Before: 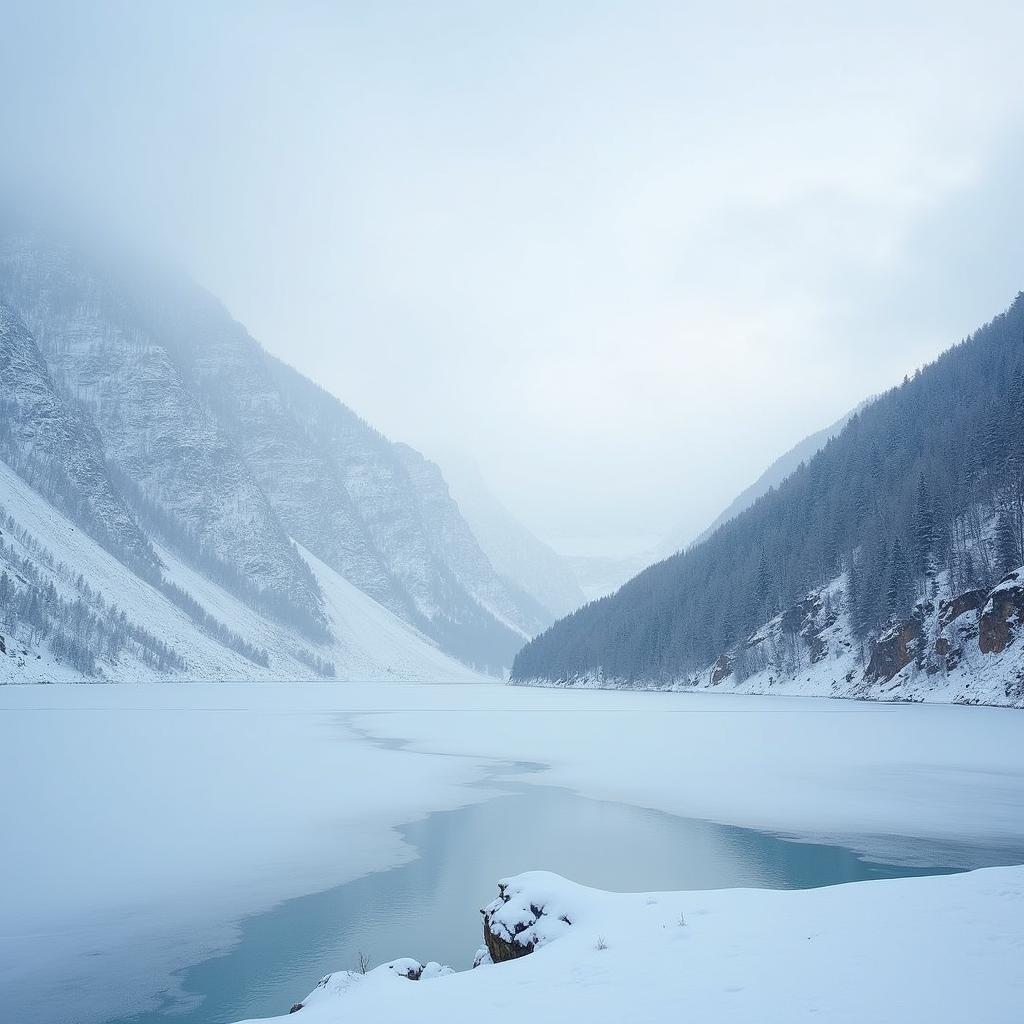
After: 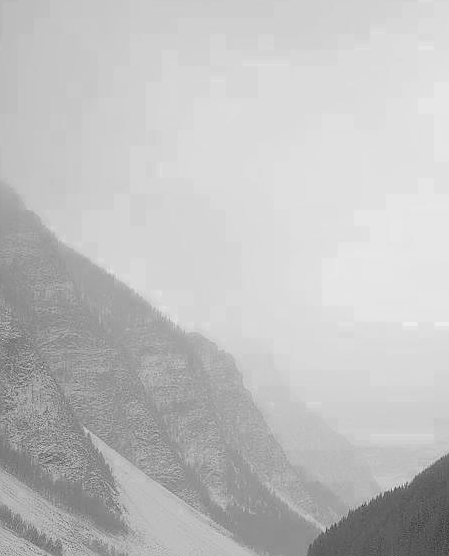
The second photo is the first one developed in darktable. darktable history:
crop: left 20.19%, top 10.794%, right 35.885%, bottom 34.884%
exposure: black level correction 0.007, compensate highlight preservation false
tone curve: curves: ch0 [(0, 0) (0.004, 0.001) (0.133, 0.112) (0.325, 0.362) (0.832, 0.893) (1, 1)], preserve colors none
sharpen: on, module defaults
contrast brightness saturation: saturation 0.134
tone equalizer: smoothing diameter 24.91%, edges refinement/feathering 7.92, preserve details guided filter
color zones: curves: ch0 [(0, 0.554) (0.146, 0.662) (0.293, 0.86) (0.503, 0.774) (0.637, 0.106) (0.74, 0.072) (0.866, 0.488) (0.998, 0.569)]; ch1 [(0, 0) (0.143, 0) (0.286, 0) (0.429, 0) (0.571, 0) (0.714, 0) (0.857, 0)]
